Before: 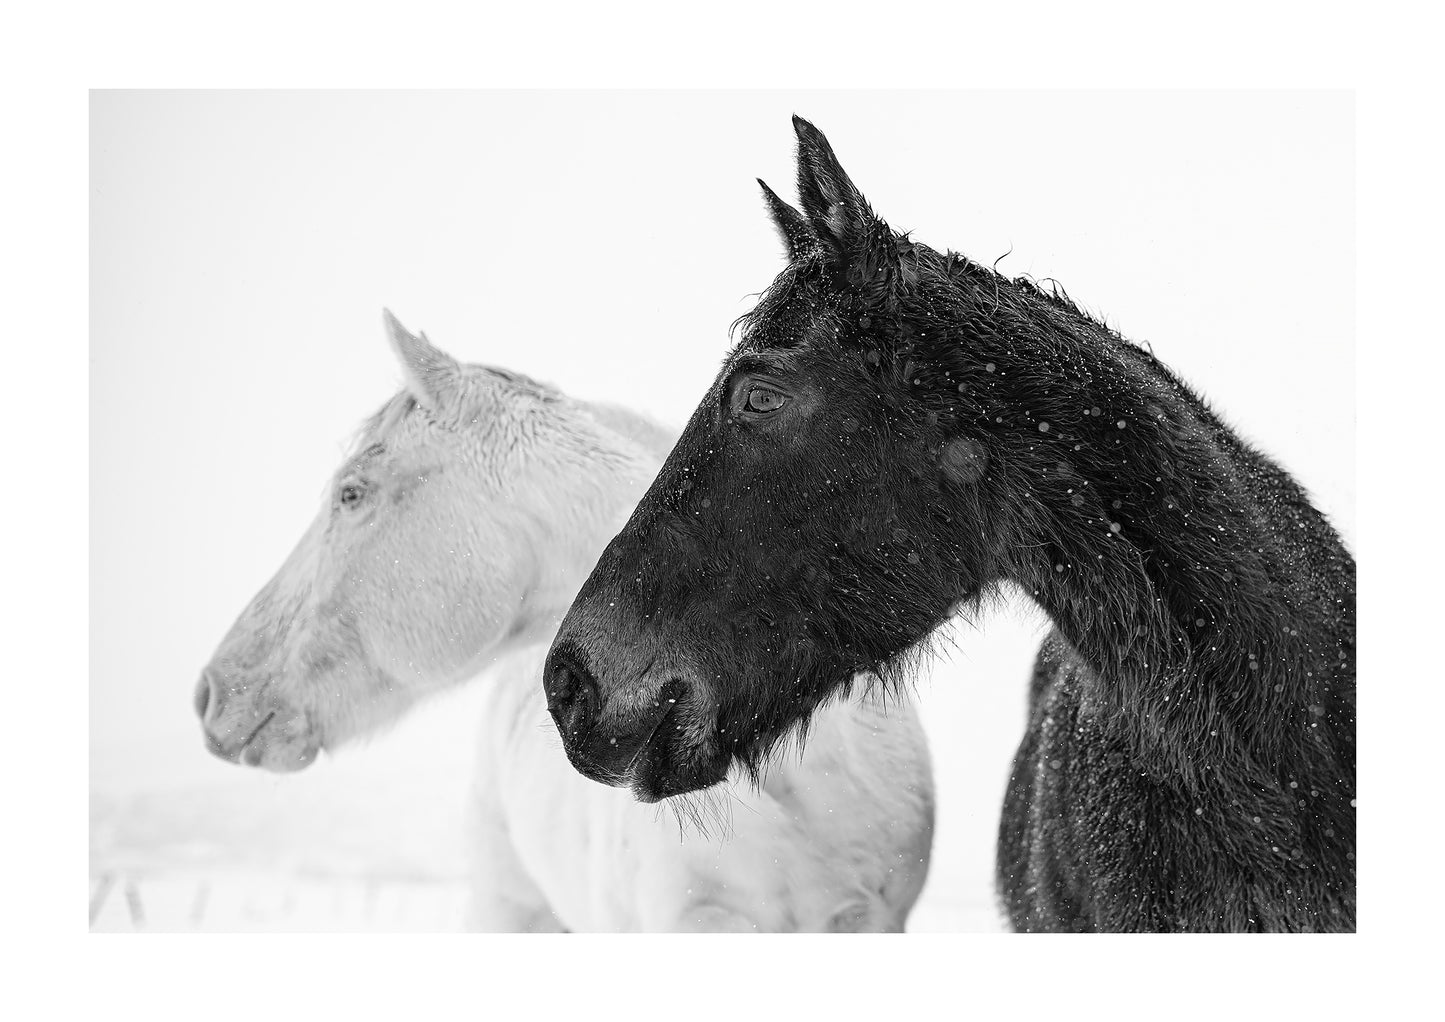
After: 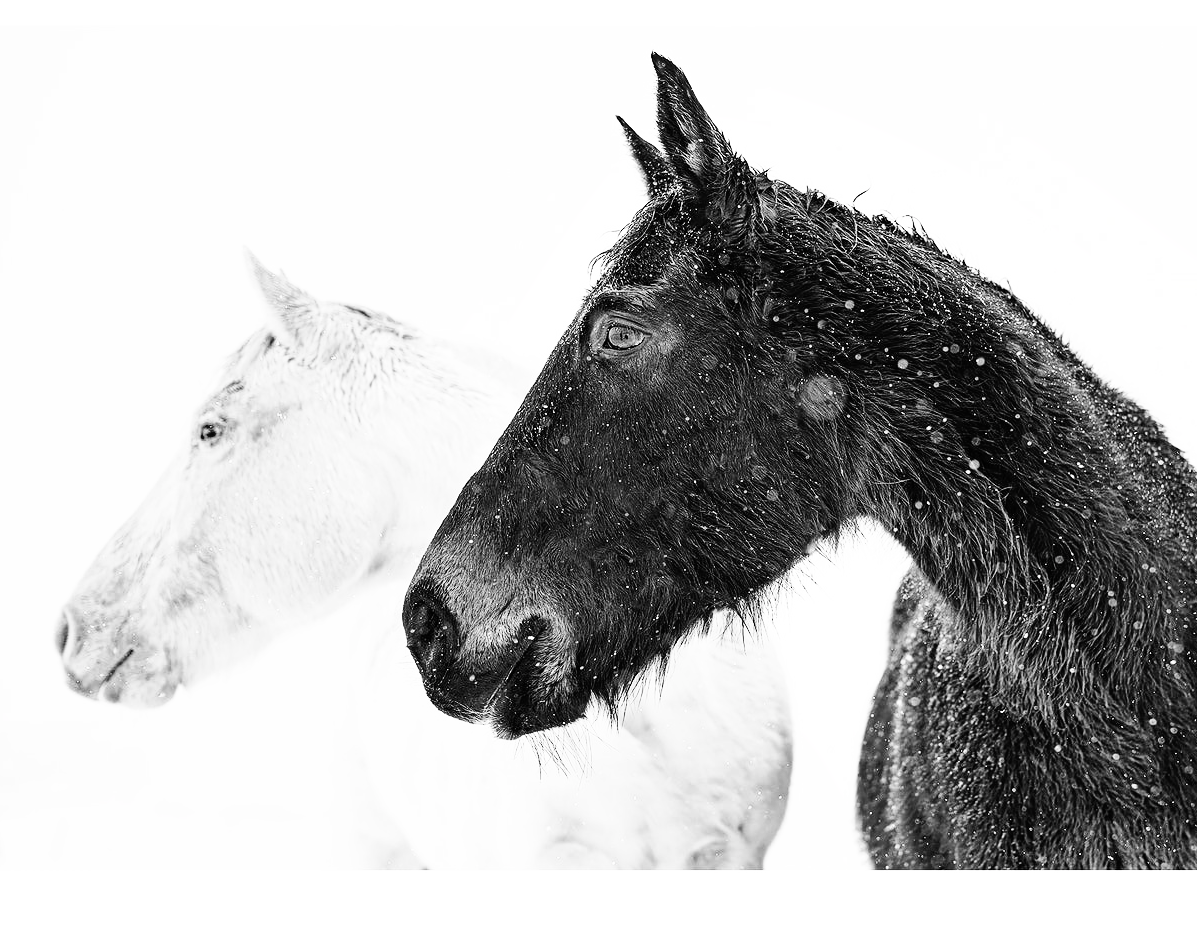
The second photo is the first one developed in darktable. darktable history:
base curve: curves: ch0 [(0, 0) (0.007, 0.004) (0.027, 0.03) (0.046, 0.07) (0.207, 0.54) (0.442, 0.872) (0.673, 0.972) (1, 1)], preserve colors none
shadows and highlights: soften with gaussian
crop: left 9.807%, top 6.259%, right 7.334%, bottom 2.177%
